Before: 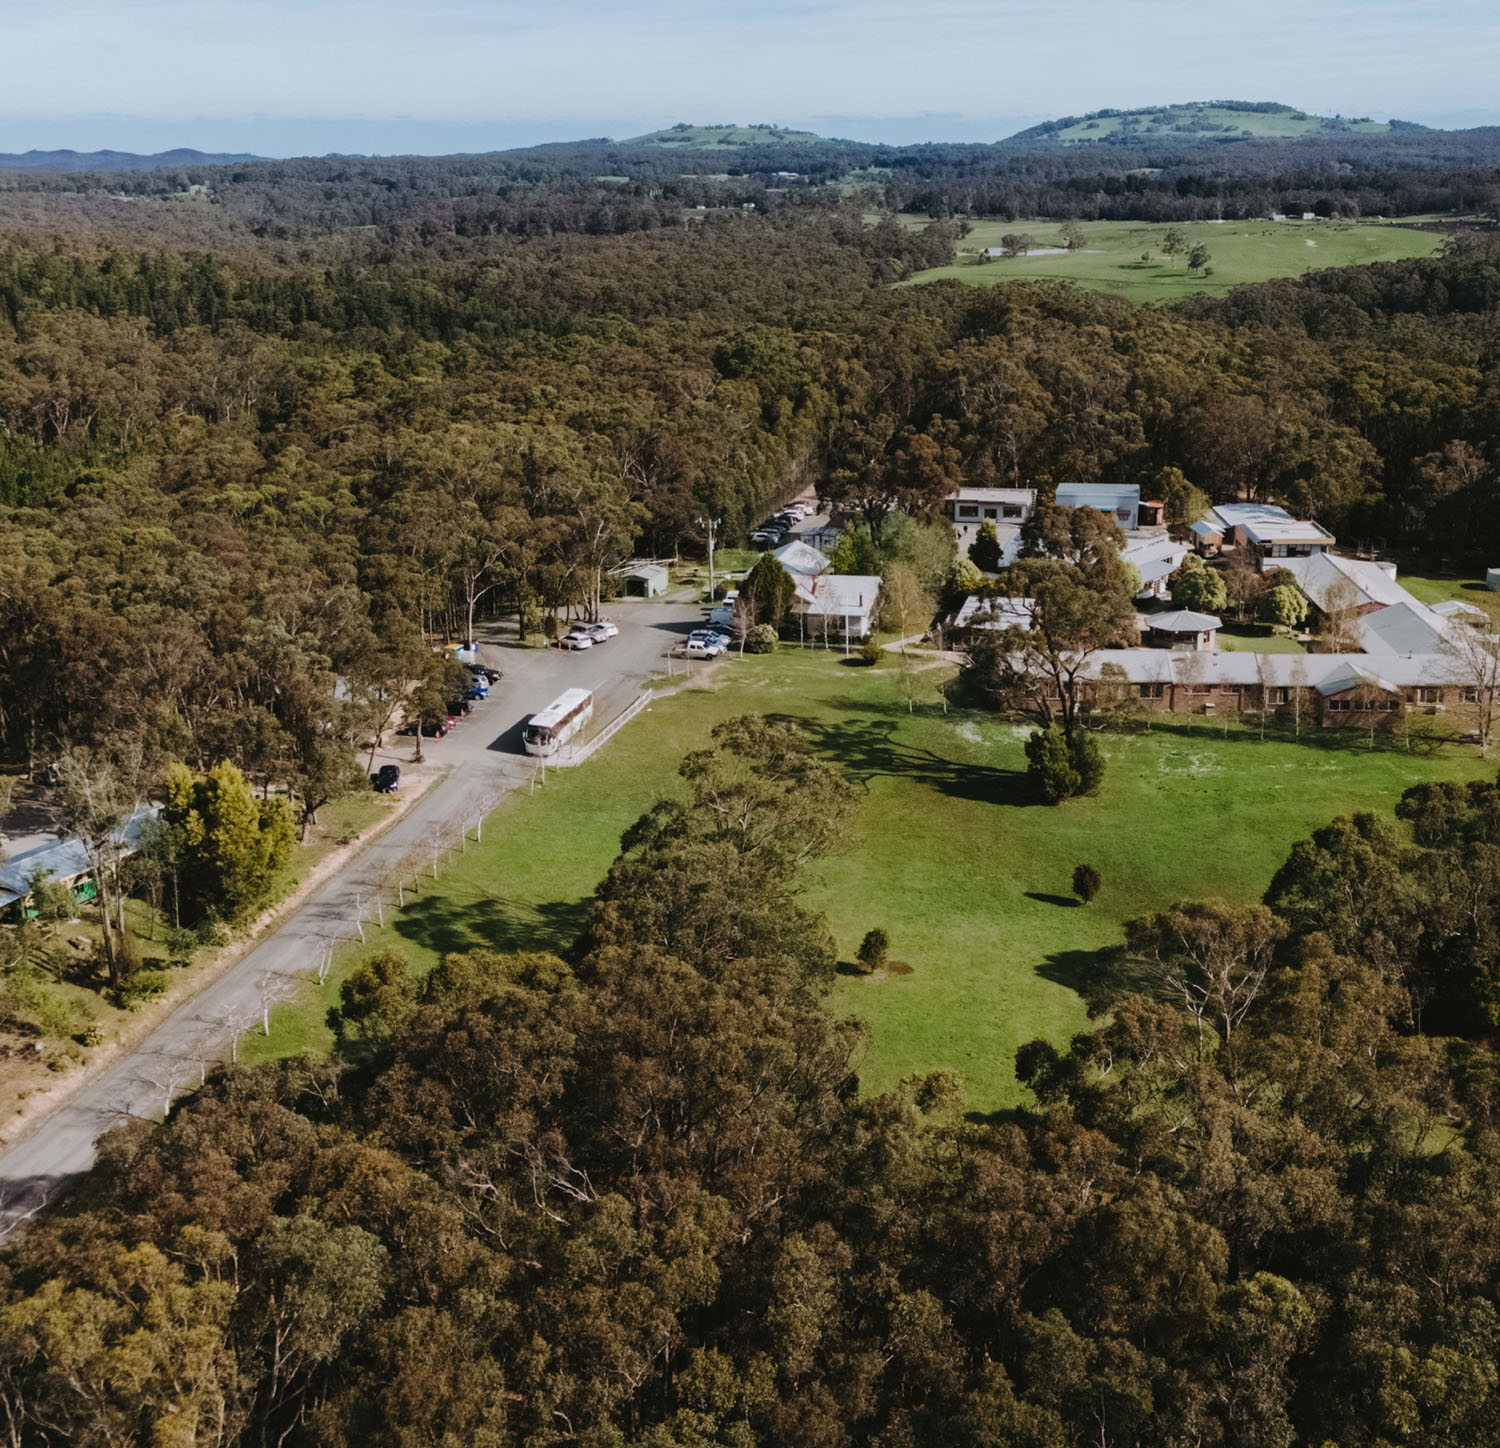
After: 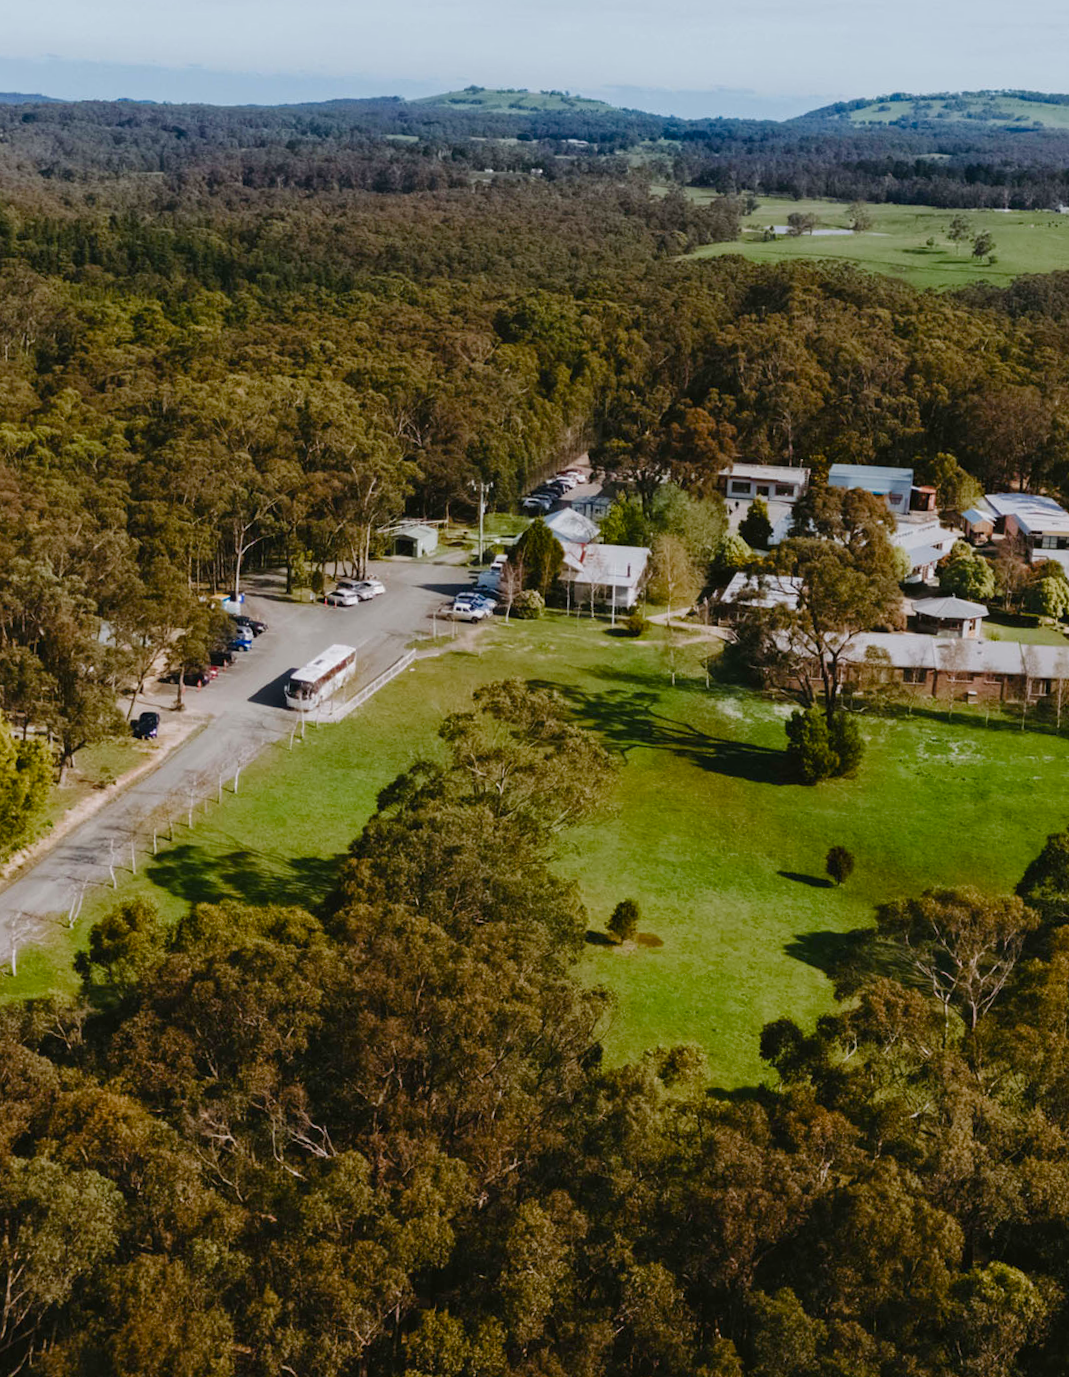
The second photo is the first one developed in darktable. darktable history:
color balance rgb: linear chroma grading › global chroma 14.776%, perceptual saturation grading › global saturation 20%, perceptual saturation grading › highlights -48.941%, perceptual saturation grading › shadows 25.007%, global vibrance 10.773%
levels: white 99.98%
crop and rotate: angle -2.86°, left 14.205%, top 0.018%, right 10.888%, bottom 0.068%
